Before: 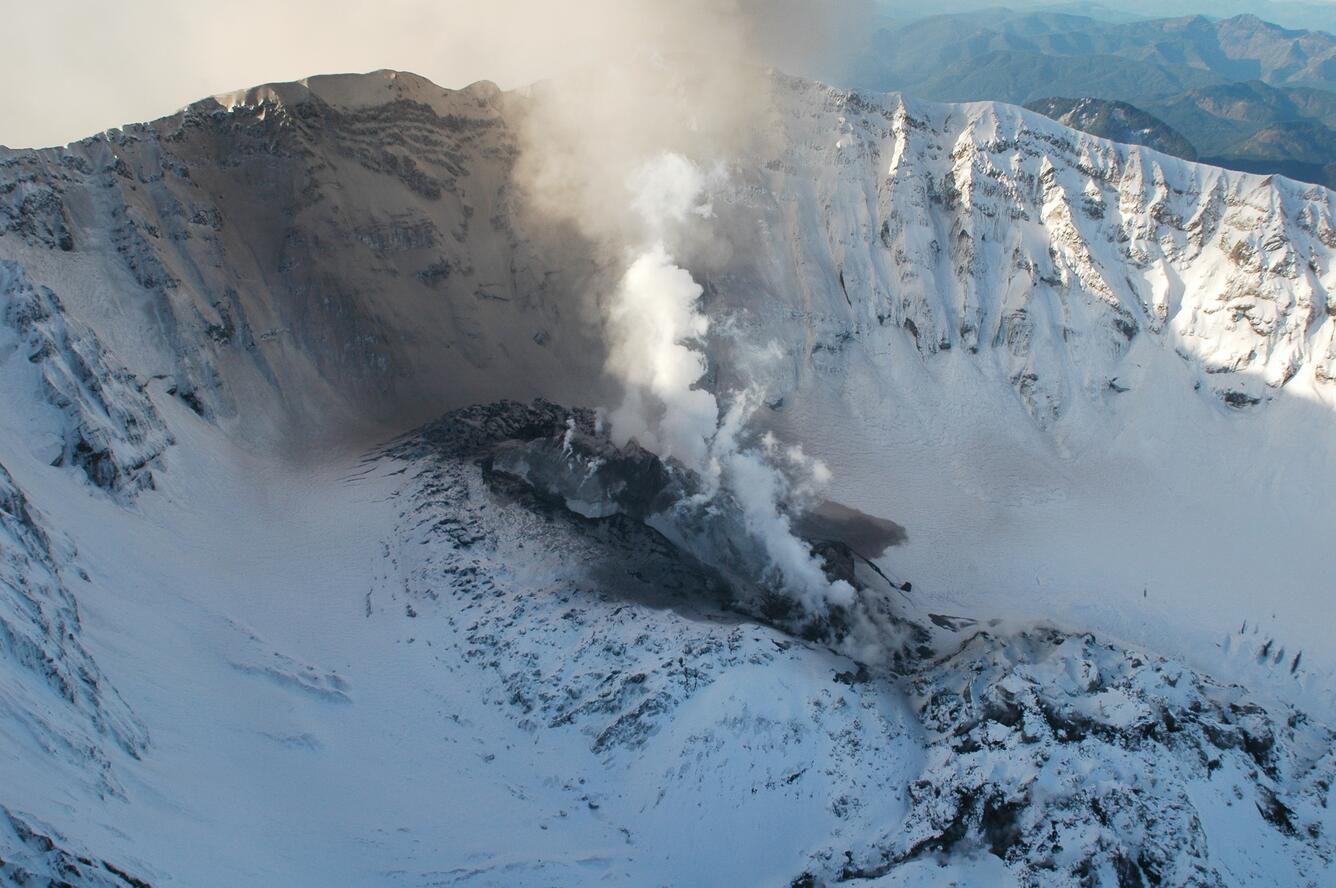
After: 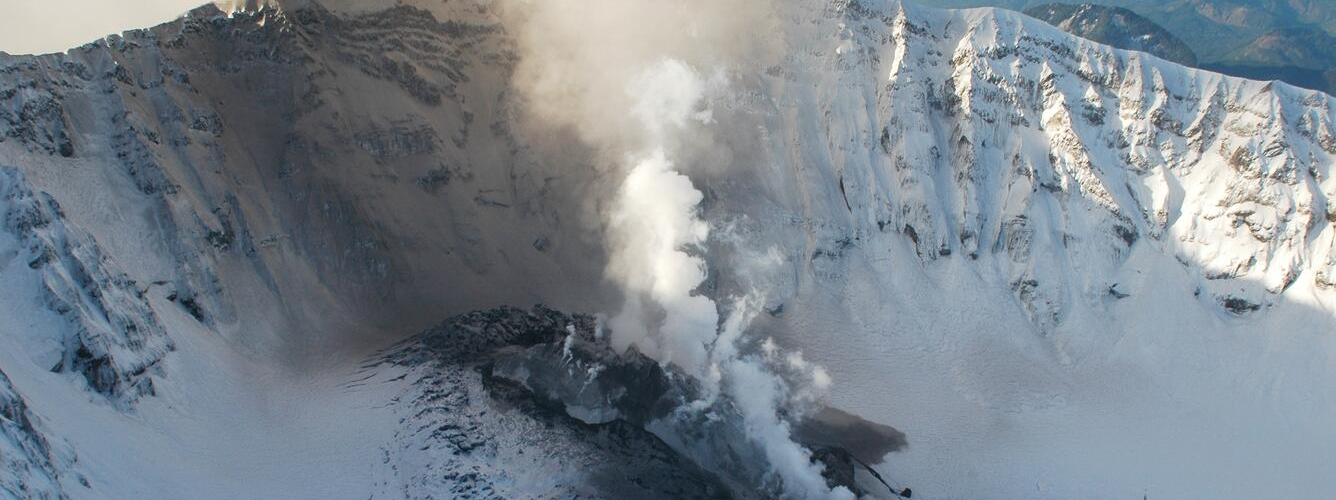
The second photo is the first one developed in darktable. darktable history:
crop and rotate: top 10.631%, bottom 33.042%
